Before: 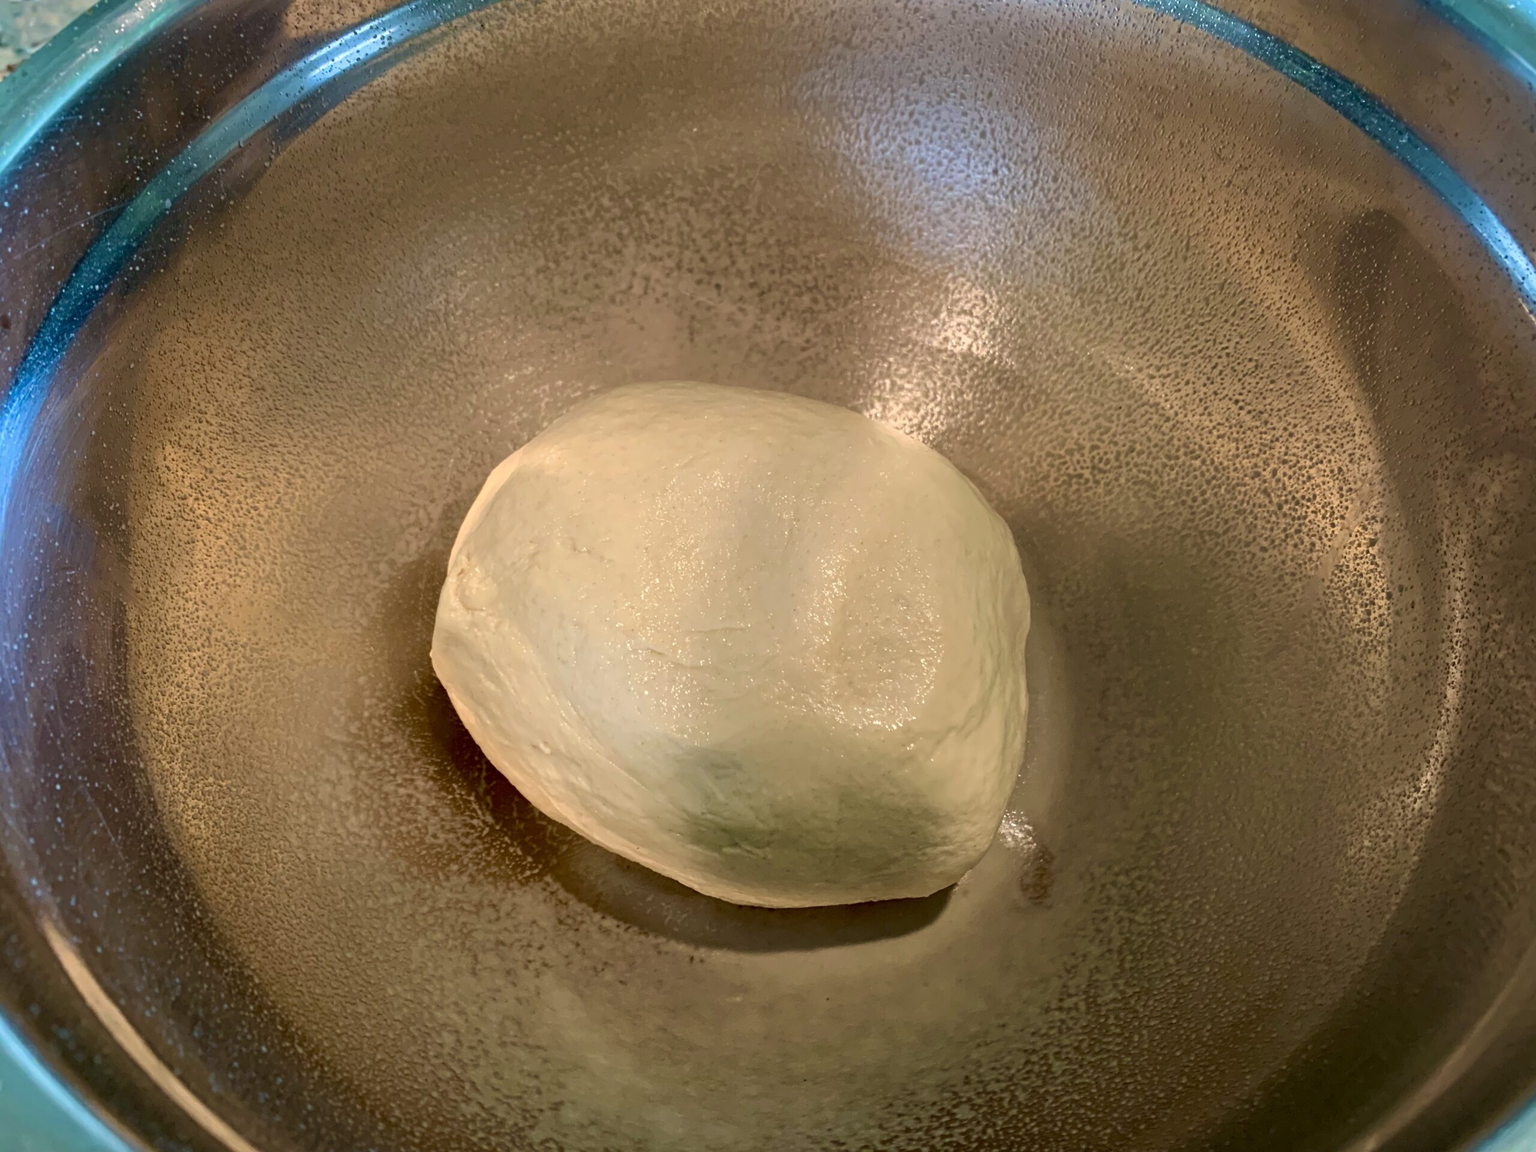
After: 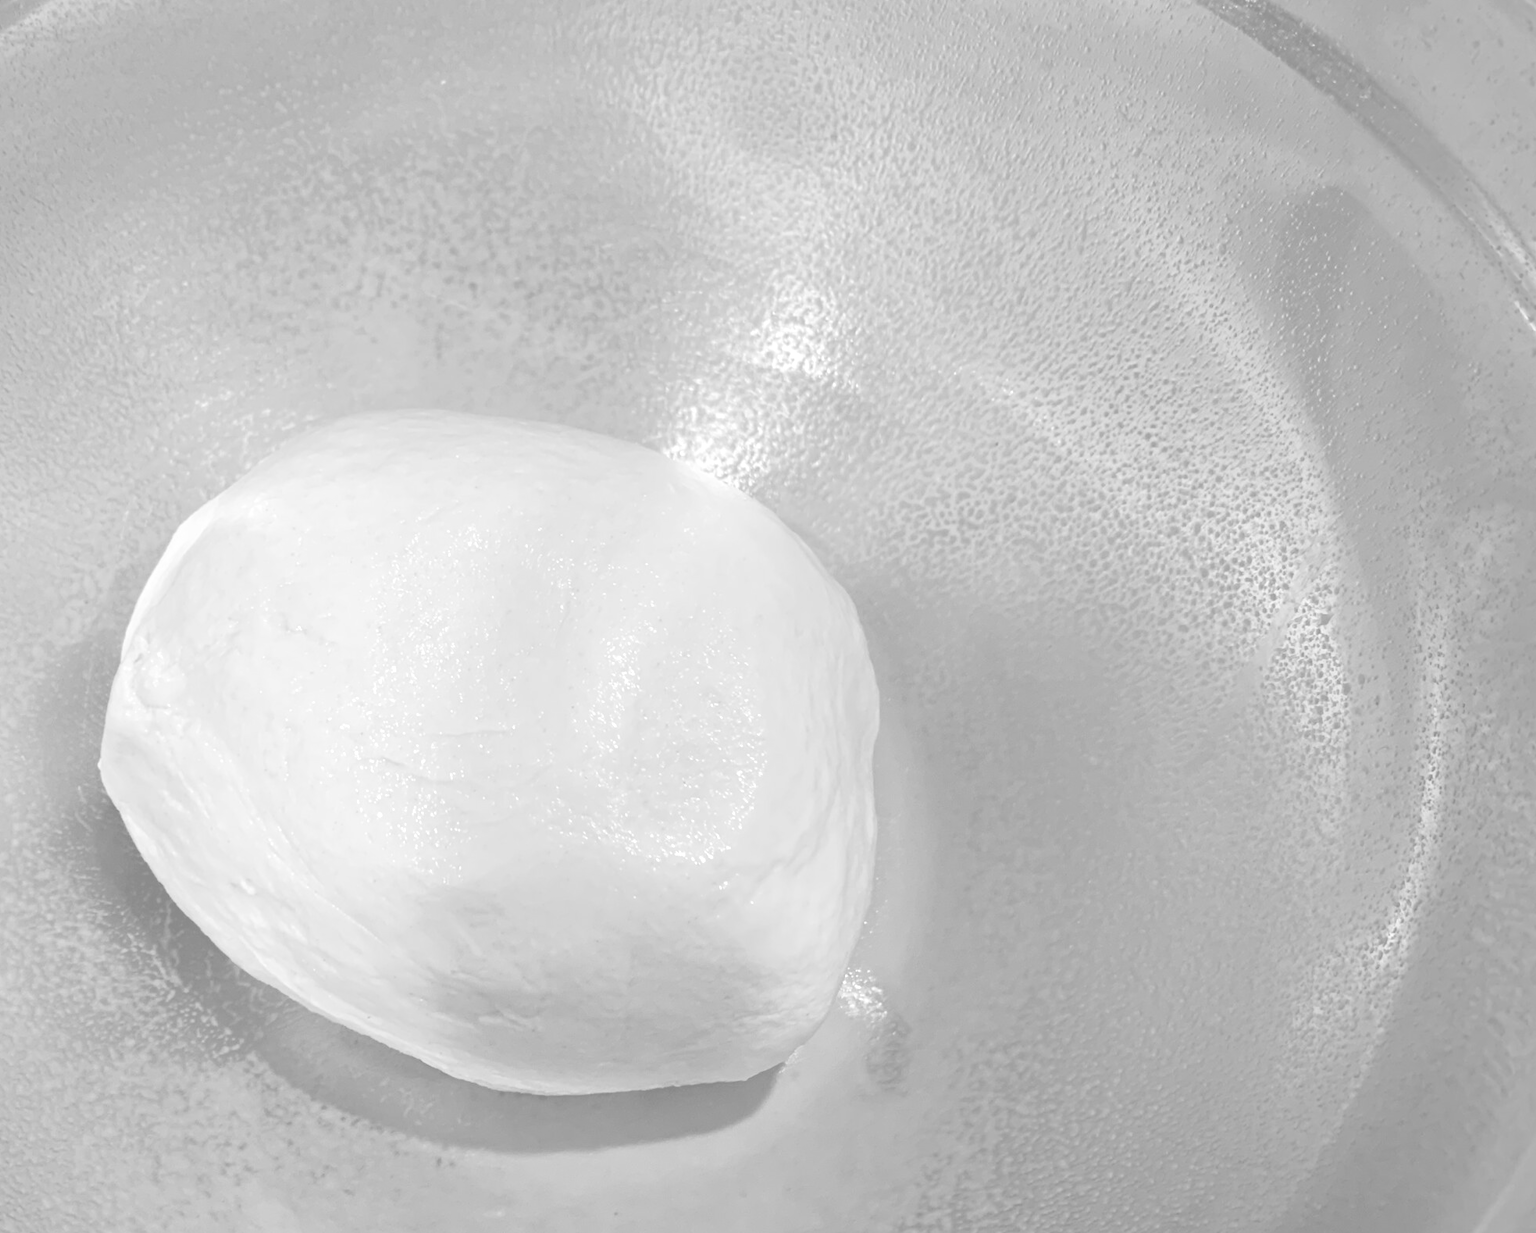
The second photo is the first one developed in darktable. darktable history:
crop: left 23.095%, top 5.827%, bottom 11.854%
monochrome: a -11.7, b 1.62, size 0.5, highlights 0.38
colorize: hue 43.2°, saturation 40%, version 1
color zones: curves: ch0 [(0, 0.497) (0.143, 0.5) (0.286, 0.5) (0.429, 0.483) (0.571, 0.116) (0.714, -0.006) (0.857, 0.28) (1, 0.497)]
